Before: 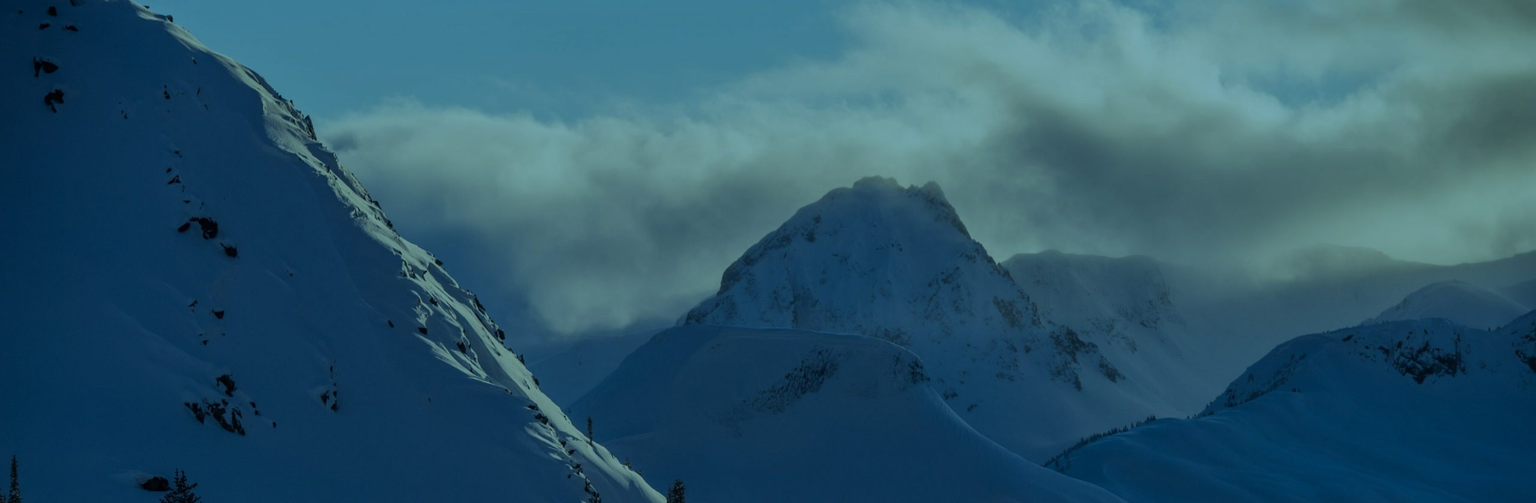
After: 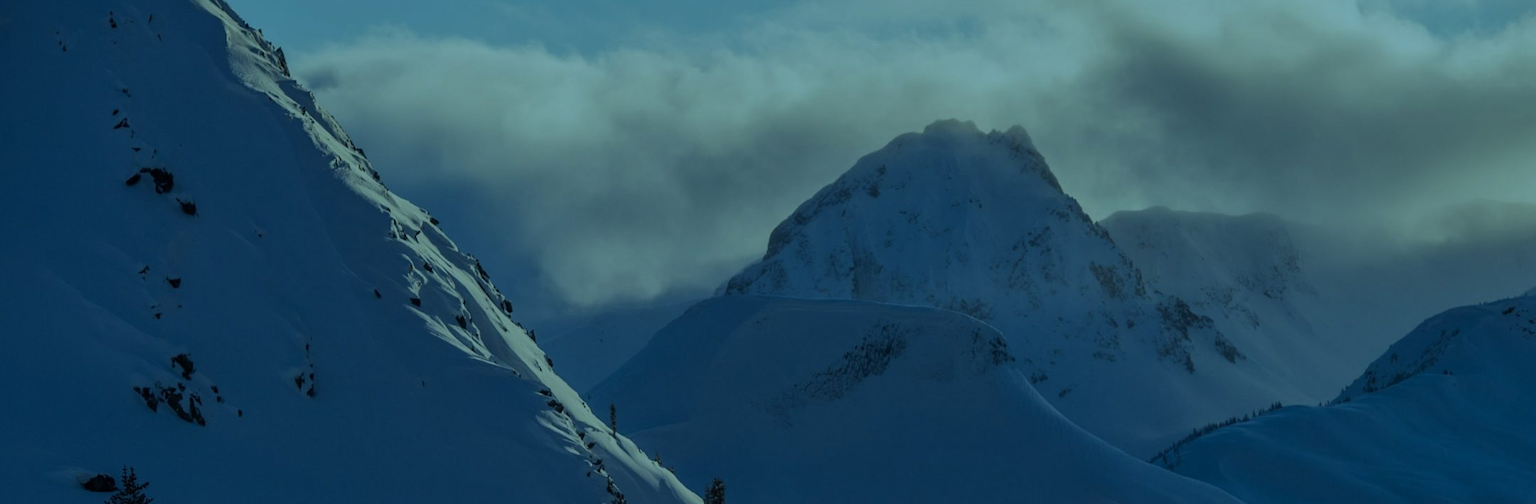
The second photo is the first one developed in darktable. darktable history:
crop and rotate: left 4.651%, top 15.247%, right 10.709%
